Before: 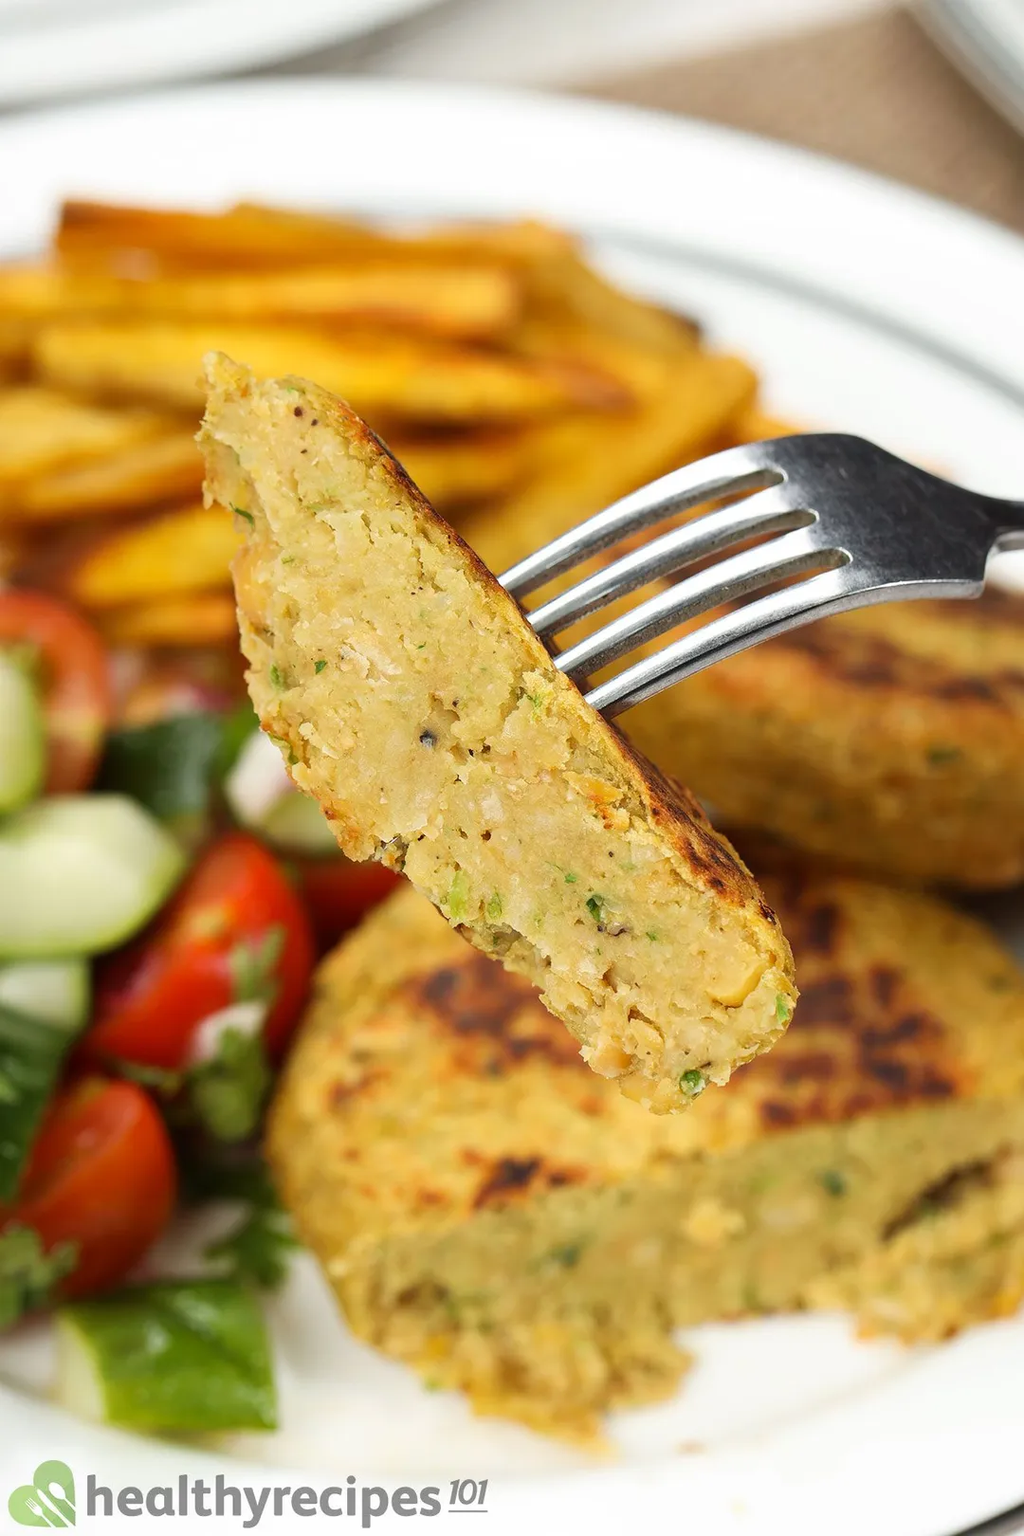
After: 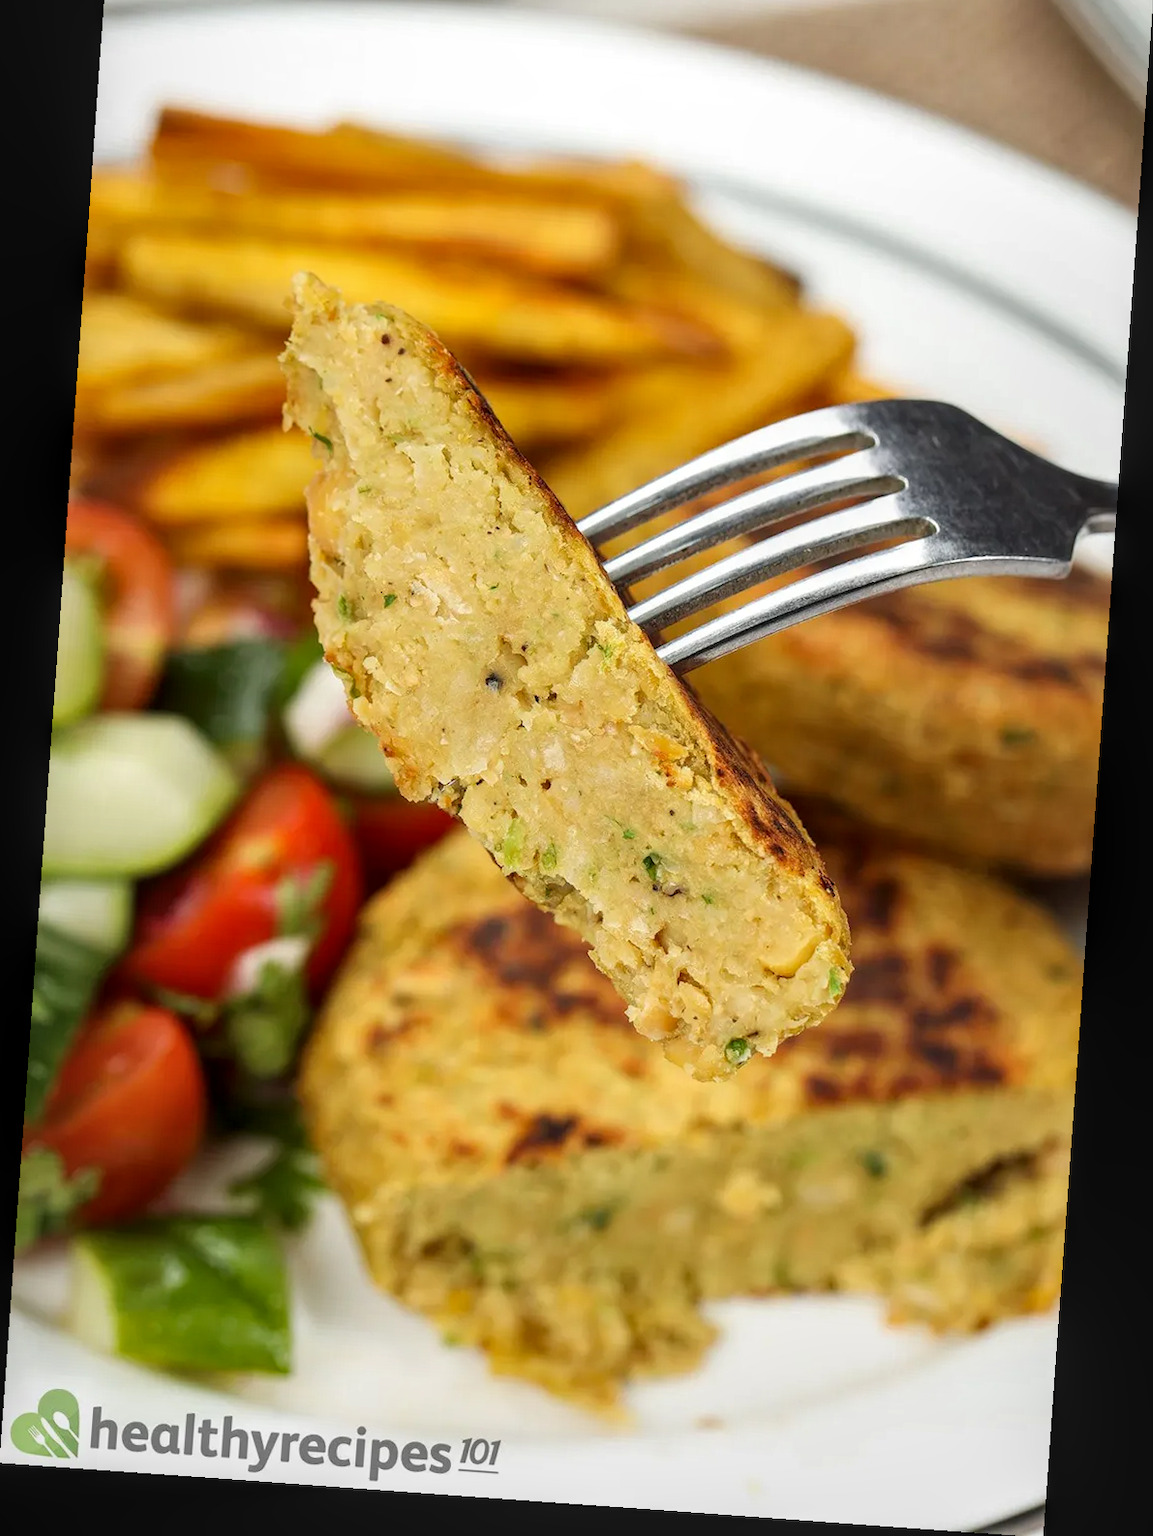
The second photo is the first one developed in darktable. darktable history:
rotate and perspective: rotation 4.1°, automatic cropping off
local contrast: on, module defaults
crop and rotate: top 6.25%
